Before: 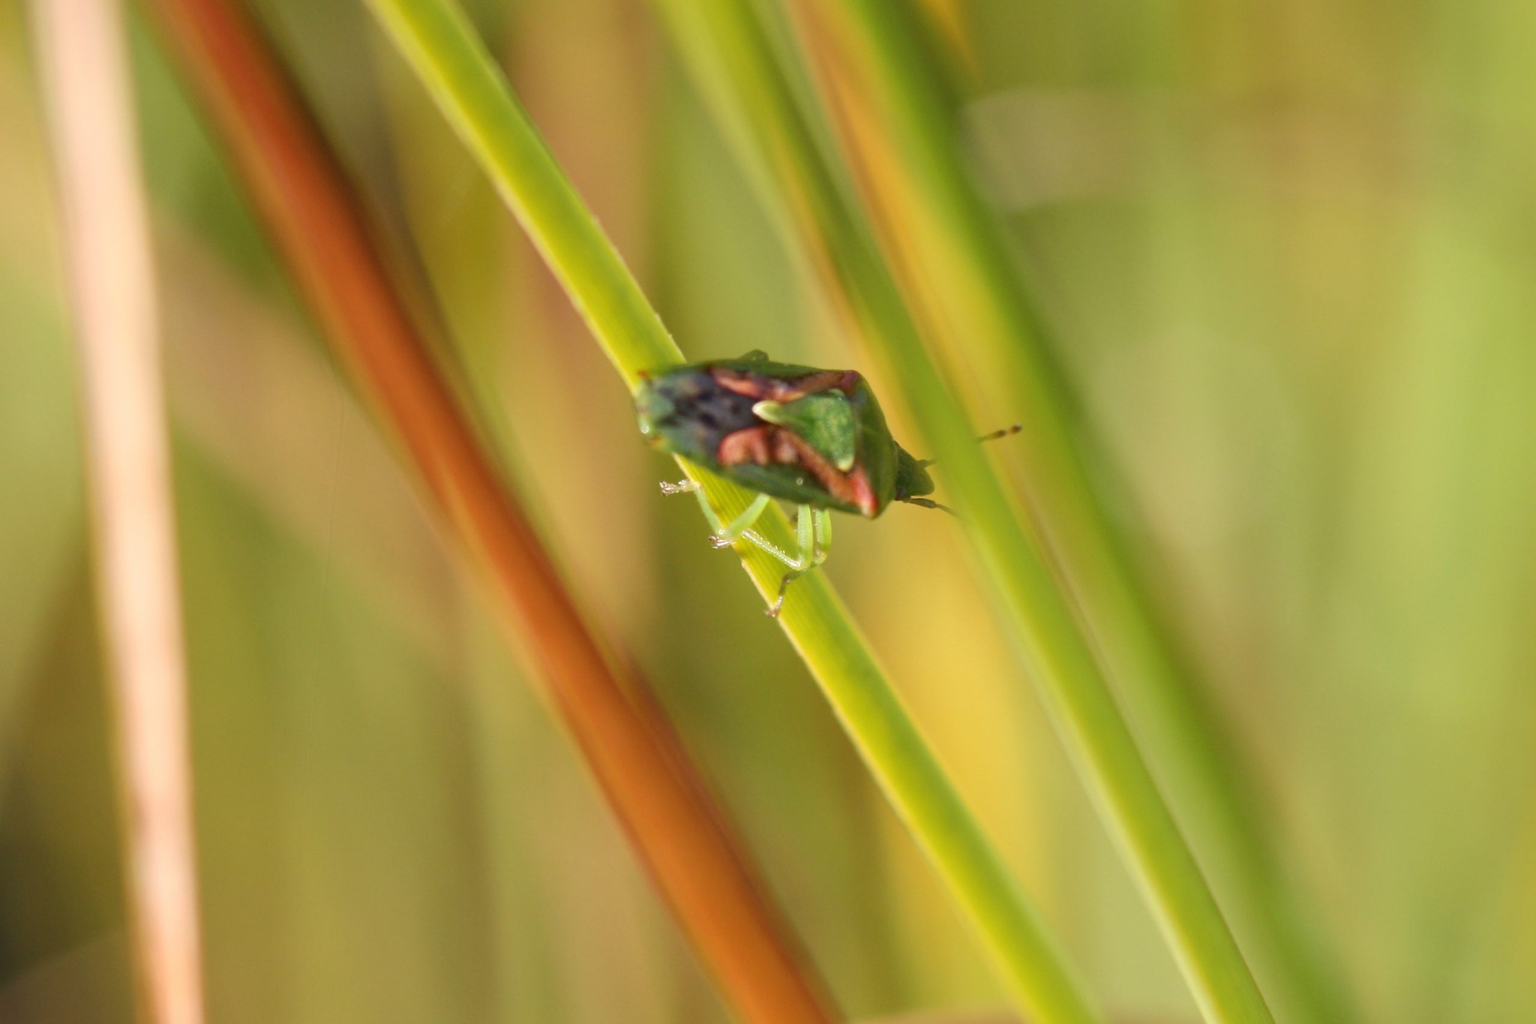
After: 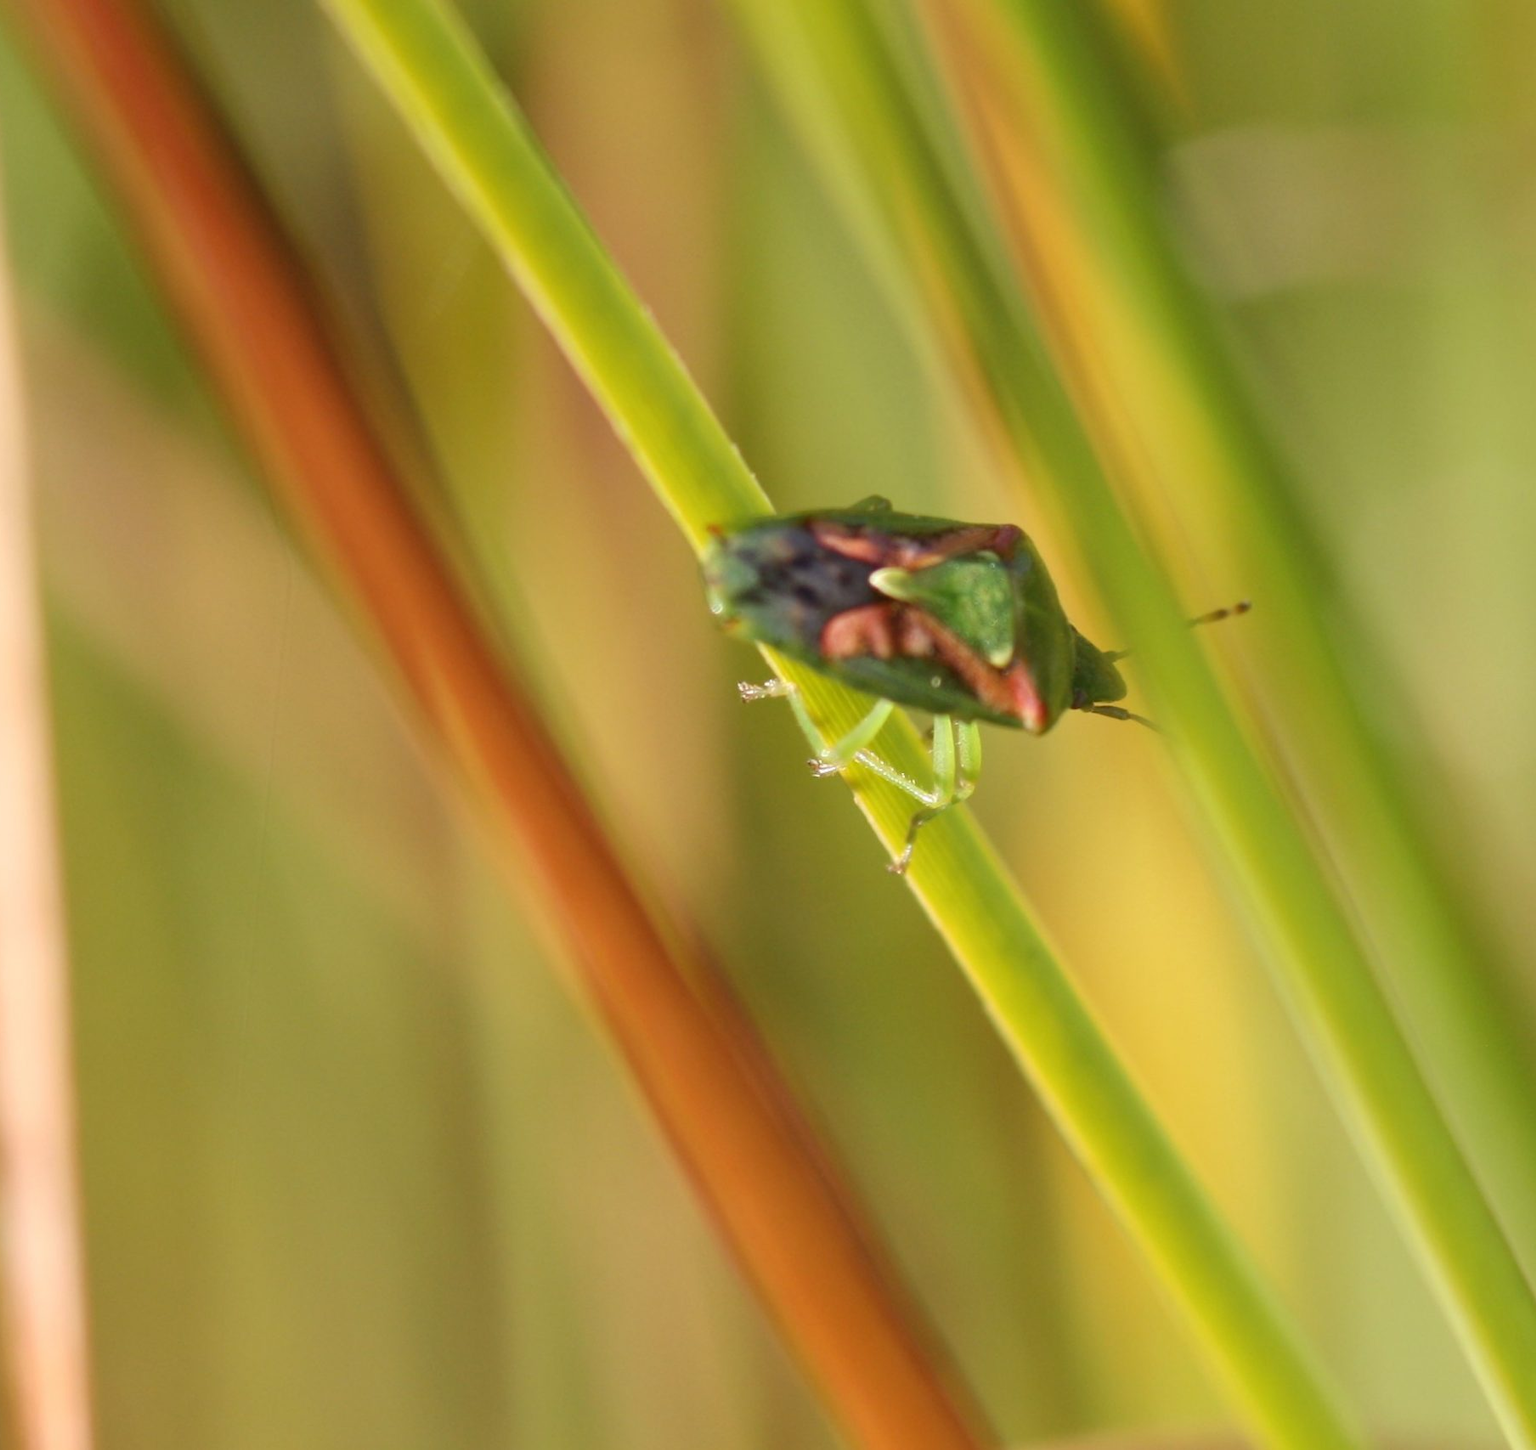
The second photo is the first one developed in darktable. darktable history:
crop and rotate: left 9.05%, right 20.302%
